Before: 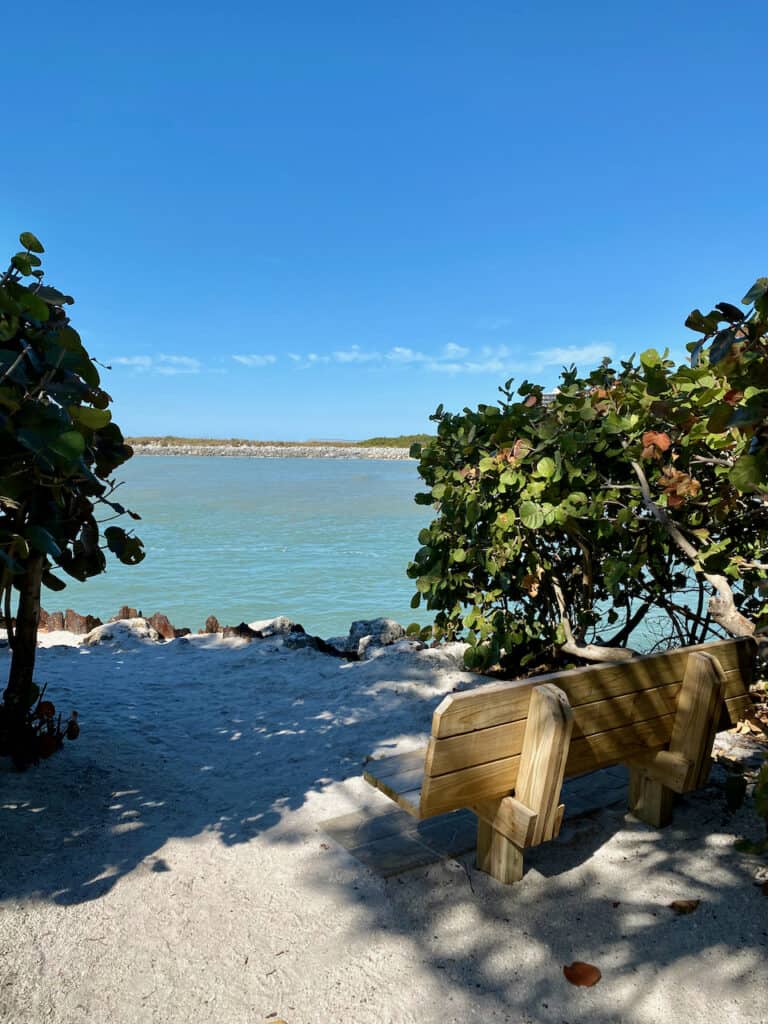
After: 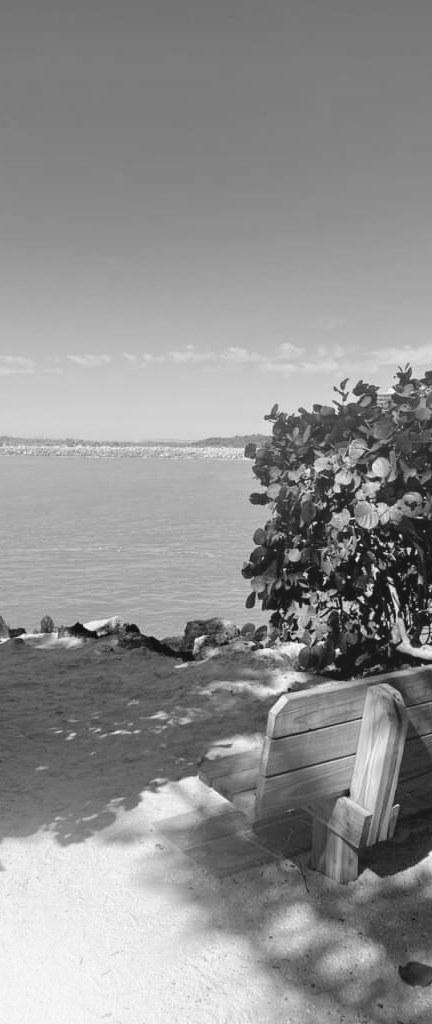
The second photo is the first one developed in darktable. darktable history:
crop: left 21.496%, right 22.254%
bloom: on, module defaults
monochrome: a 32, b 64, size 2.3
